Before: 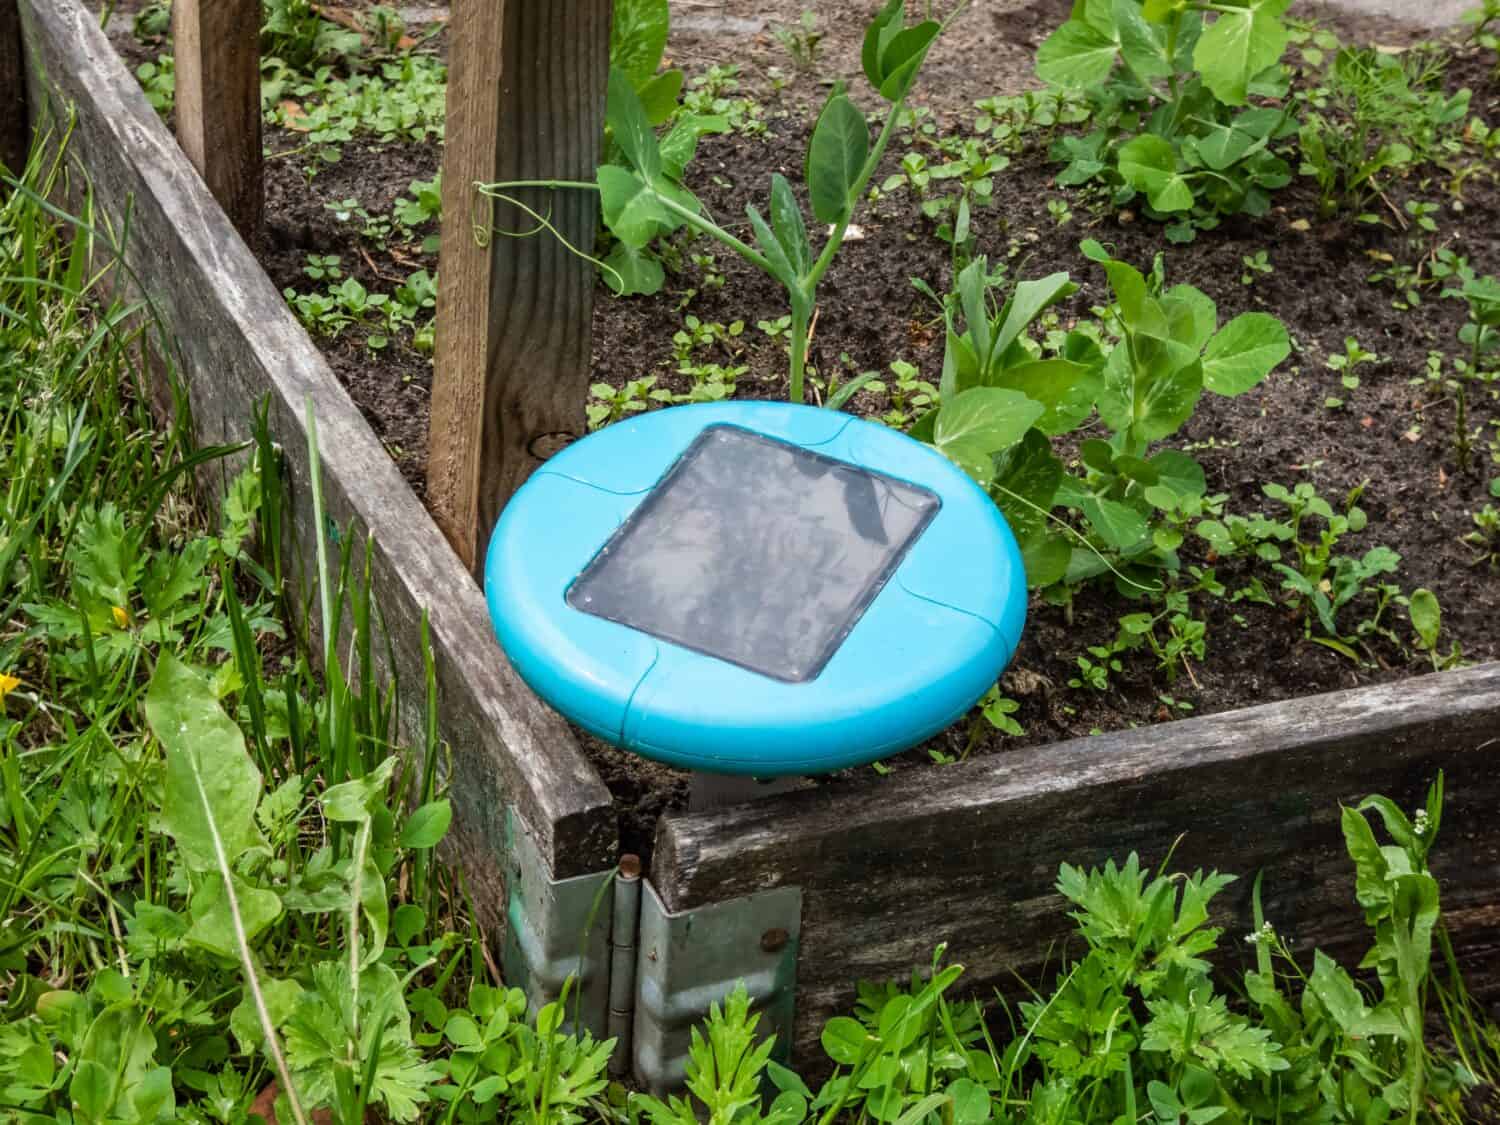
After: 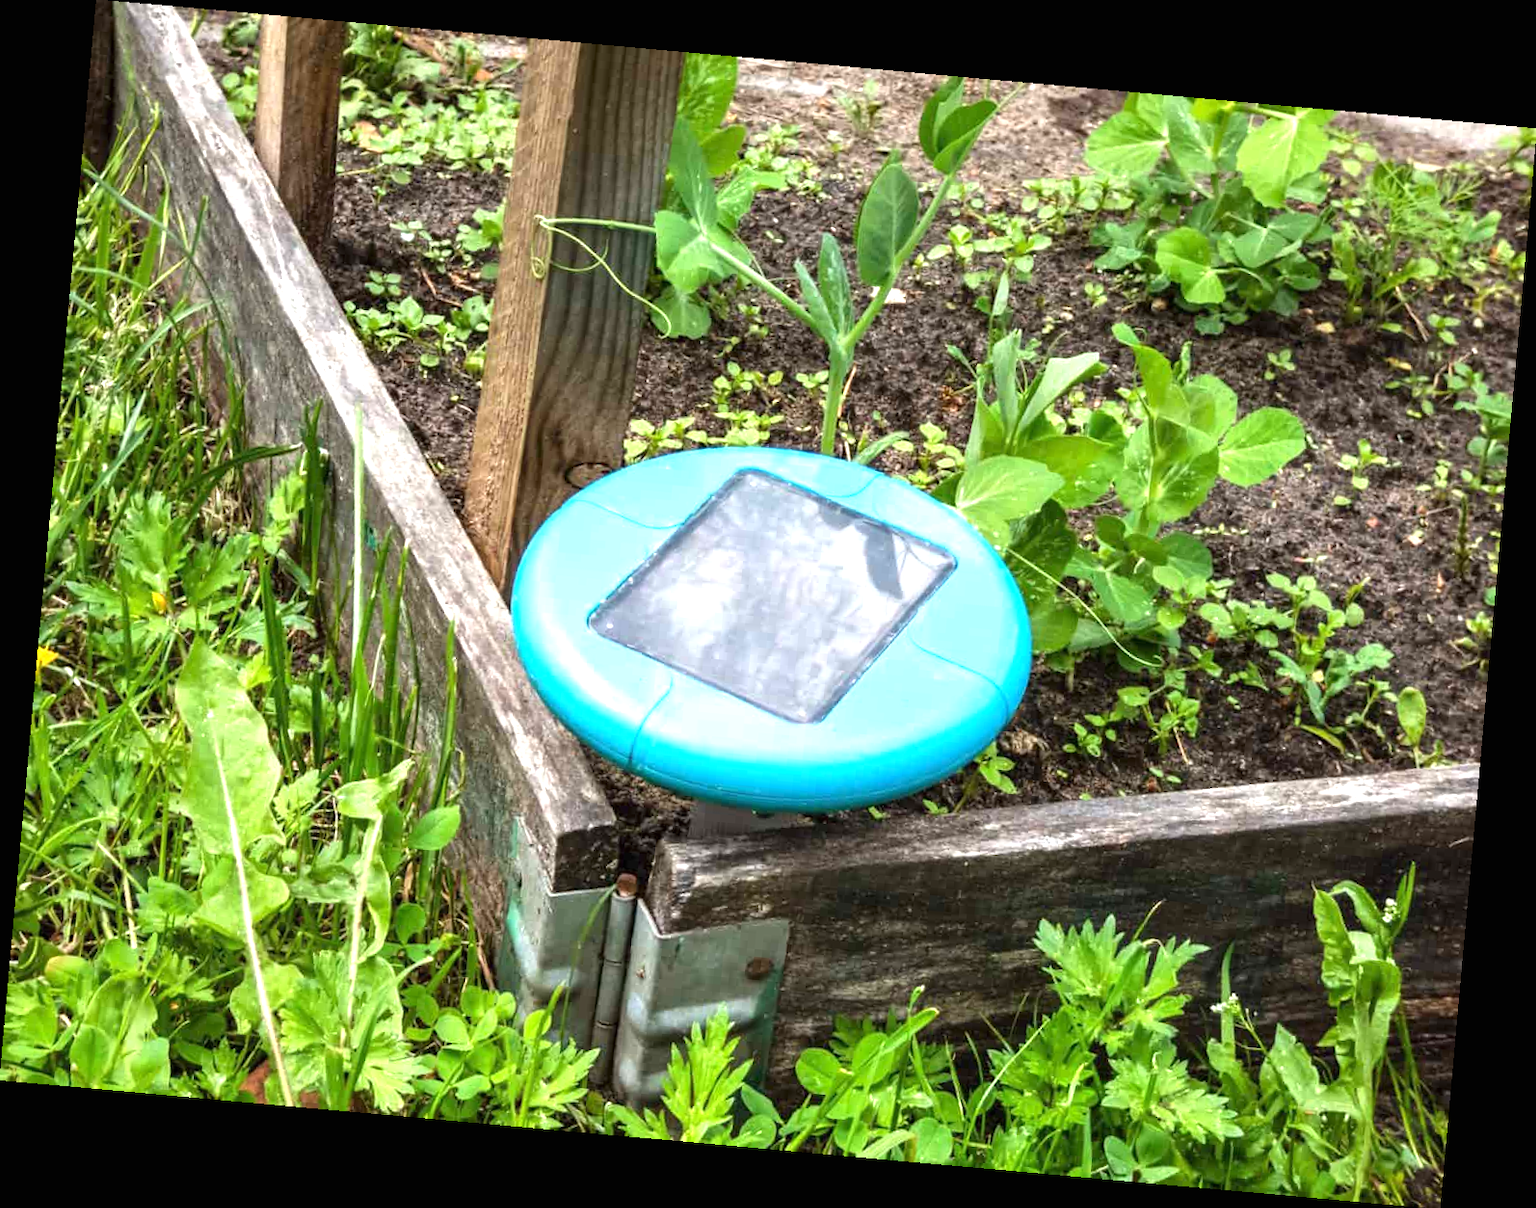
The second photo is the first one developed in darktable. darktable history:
exposure: black level correction 0, exposure 1.1 EV, compensate highlight preservation false
rotate and perspective: rotation 5.12°, automatic cropping off
